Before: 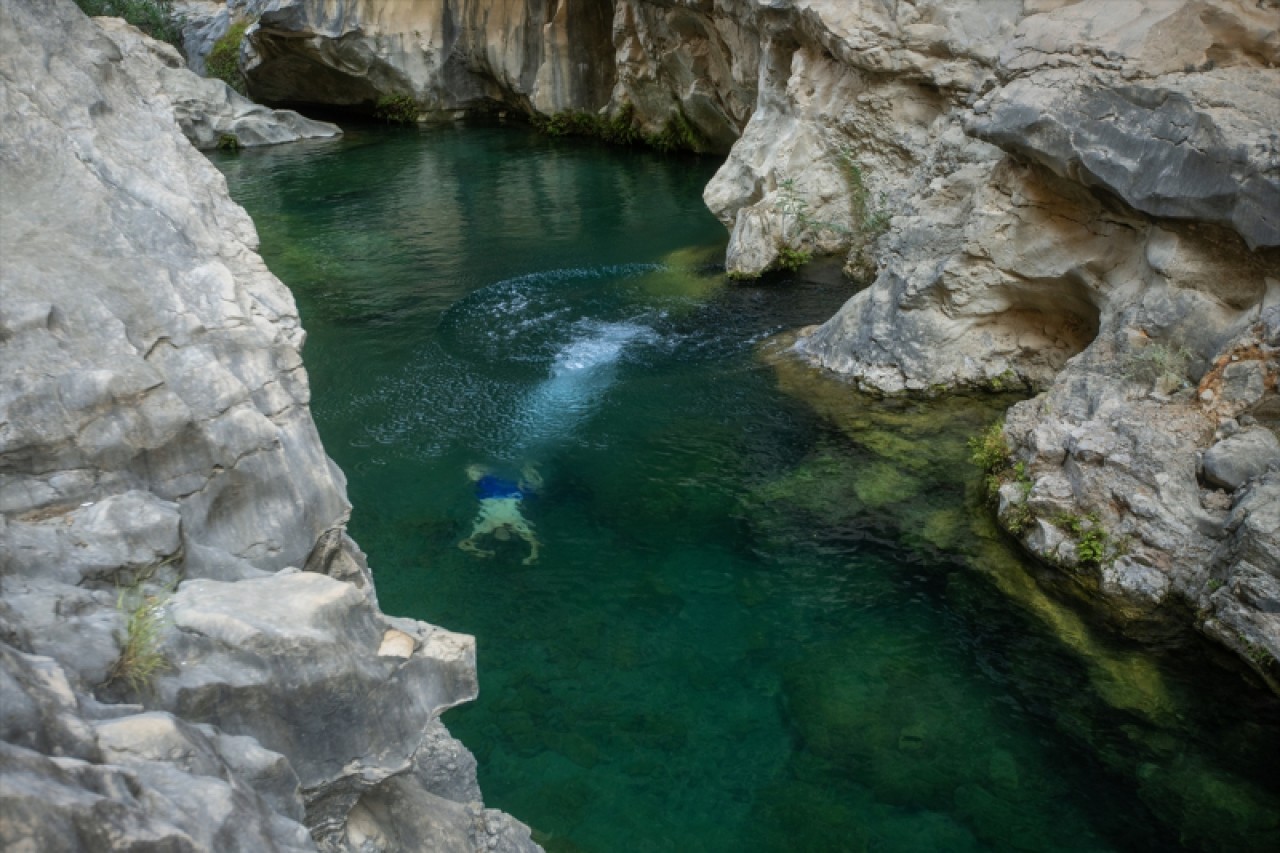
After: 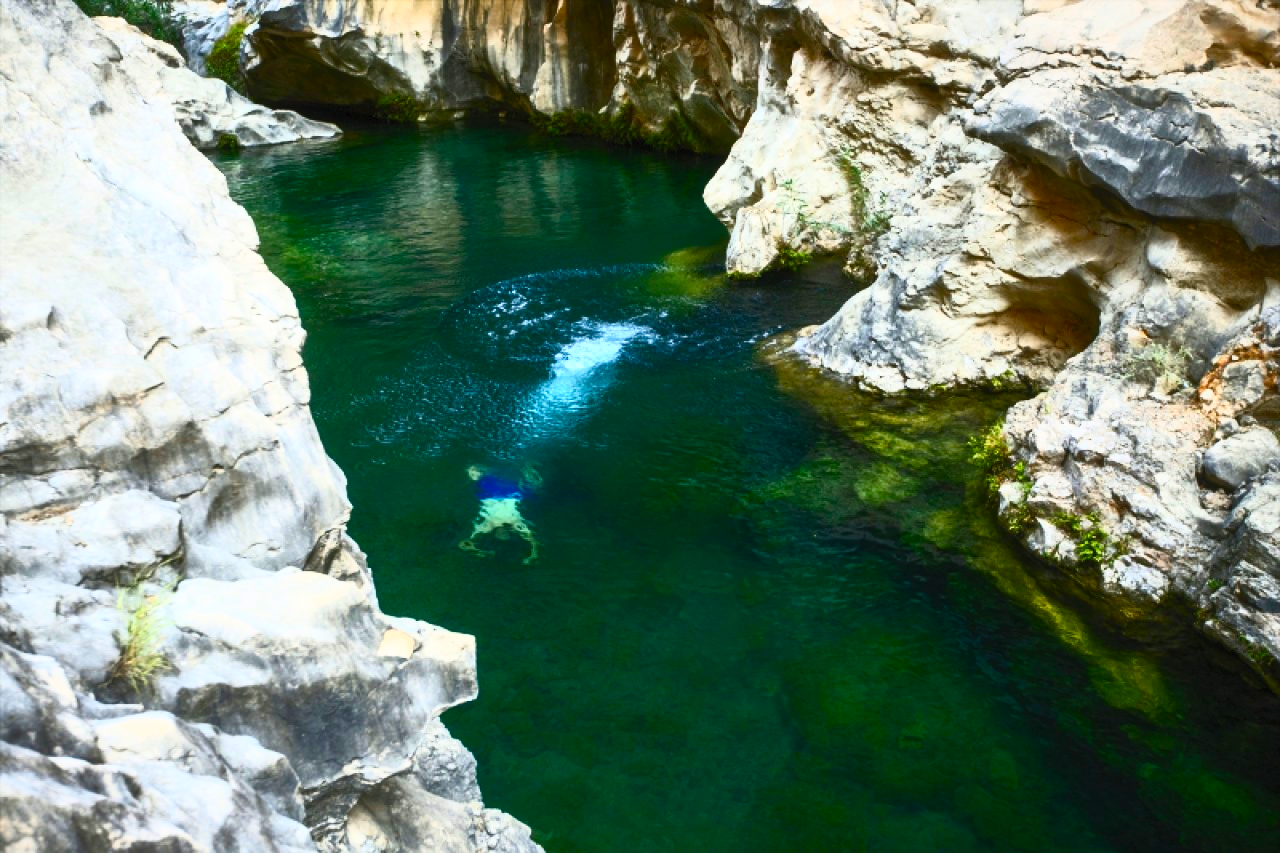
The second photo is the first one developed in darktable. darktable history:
color balance rgb: perceptual saturation grading › global saturation 20%, perceptual saturation grading › highlights -25%, perceptual saturation grading › shadows 25%
contrast brightness saturation: contrast 0.83, brightness 0.59, saturation 0.59
